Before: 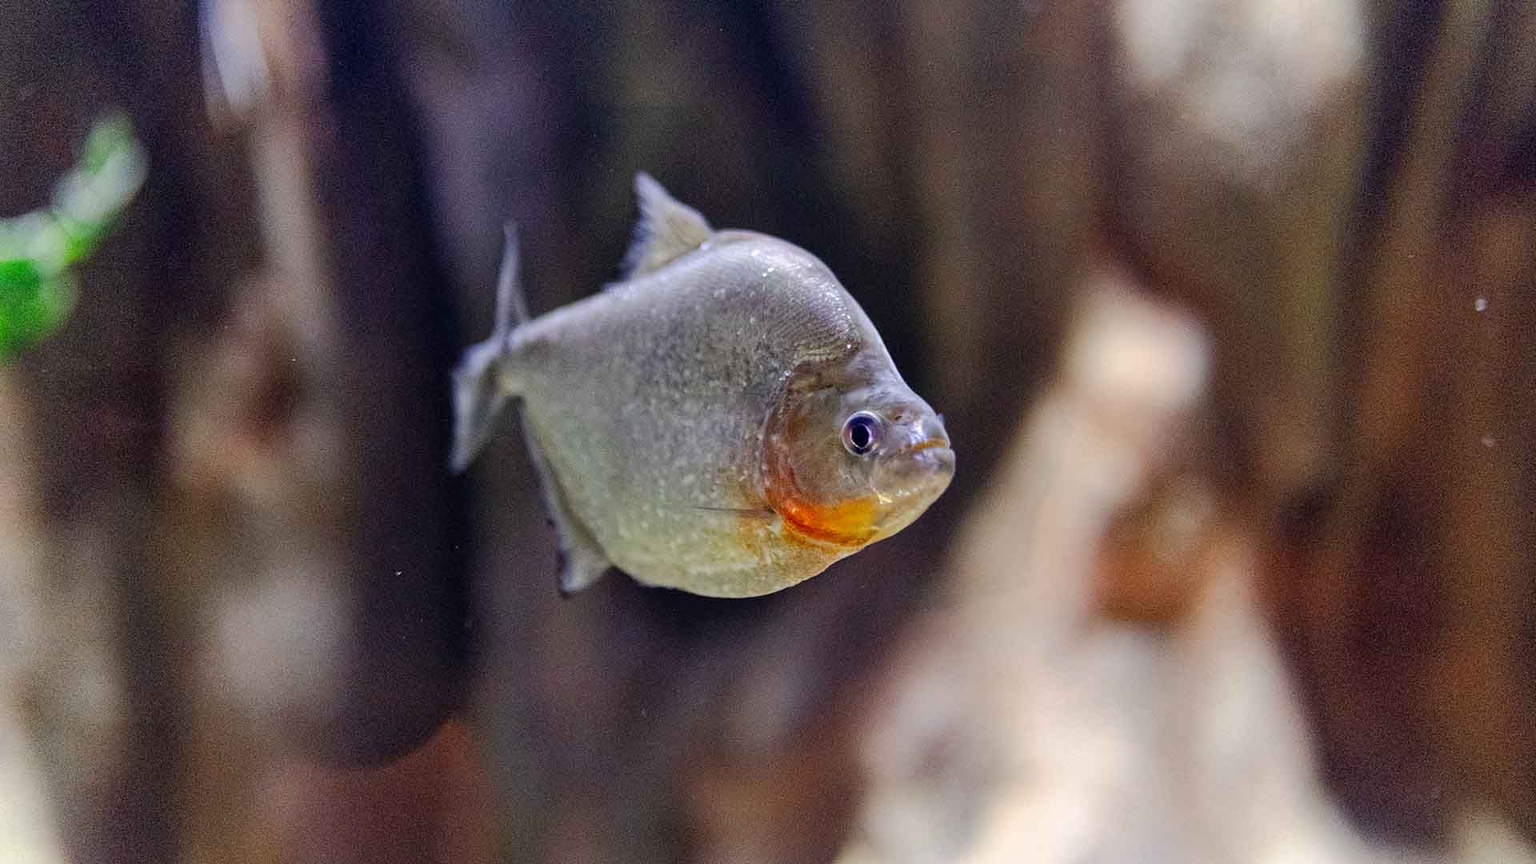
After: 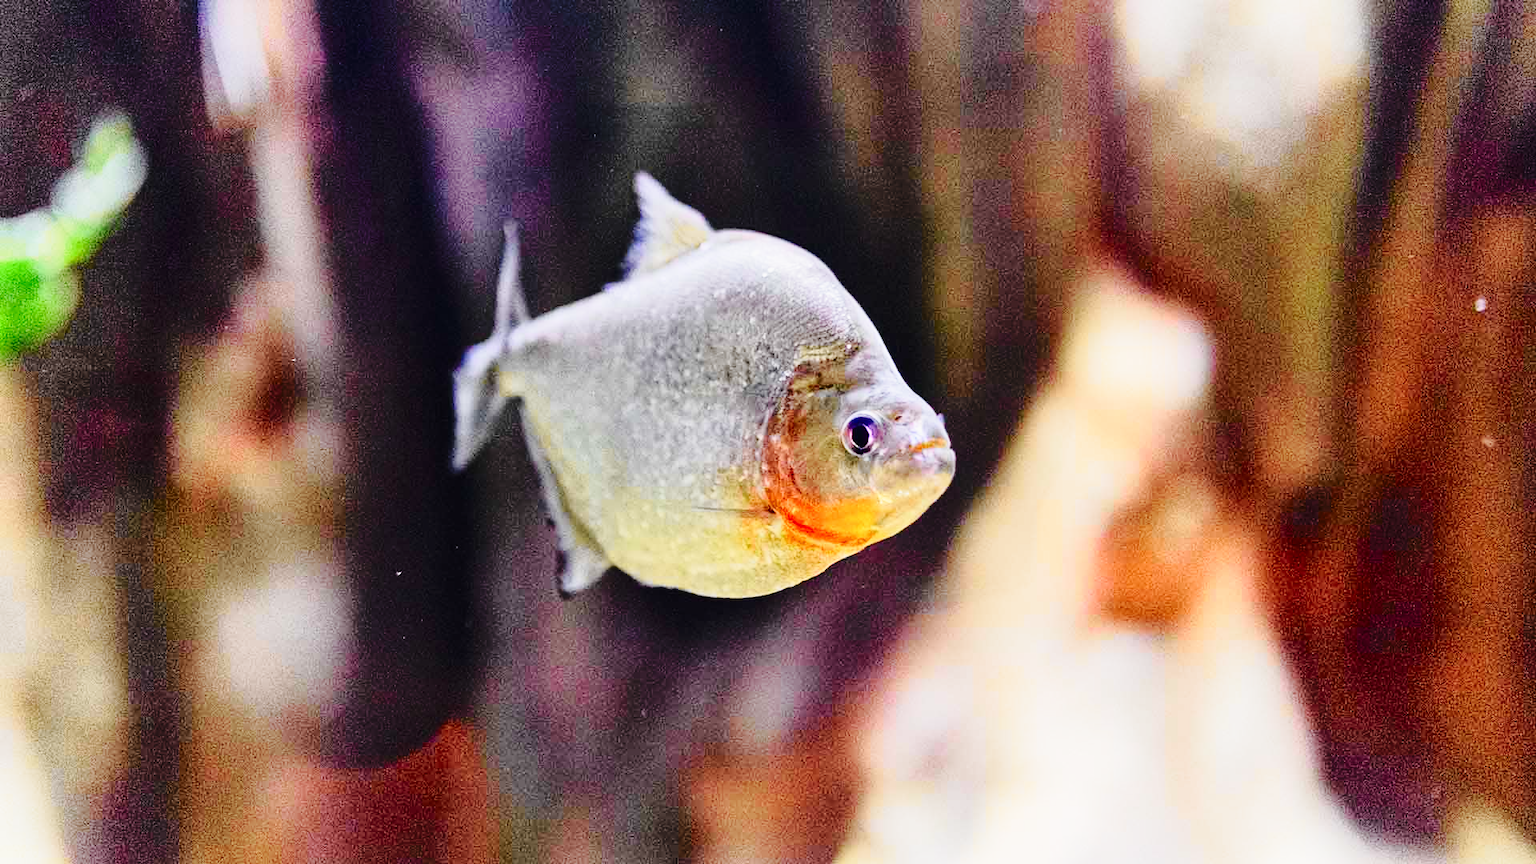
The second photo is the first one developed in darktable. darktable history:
tone curve: curves: ch0 [(0, 0.012) (0.037, 0.03) (0.123, 0.092) (0.19, 0.157) (0.269, 0.27) (0.48, 0.57) (0.595, 0.695) (0.718, 0.823) (0.855, 0.913) (1, 0.982)]; ch1 [(0, 0) (0.243, 0.245) (0.422, 0.415) (0.493, 0.495) (0.508, 0.506) (0.536, 0.542) (0.569, 0.611) (0.611, 0.662) (0.769, 0.807) (1, 1)]; ch2 [(0, 0) (0.249, 0.216) (0.349, 0.321) (0.424, 0.442) (0.476, 0.483) (0.498, 0.499) (0.517, 0.519) (0.532, 0.56) (0.569, 0.624) (0.614, 0.667) (0.706, 0.757) (0.808, 0.809) (0.991, 0.968)], color space Lab, independent channels, preserve colors none
base curve: curves: ch0 [(0, 0) (0.028, 0.03) (0.121, 0.232) (0.46, 0.748) (0.859, 0.968) (1, 1)], preserve colors none
